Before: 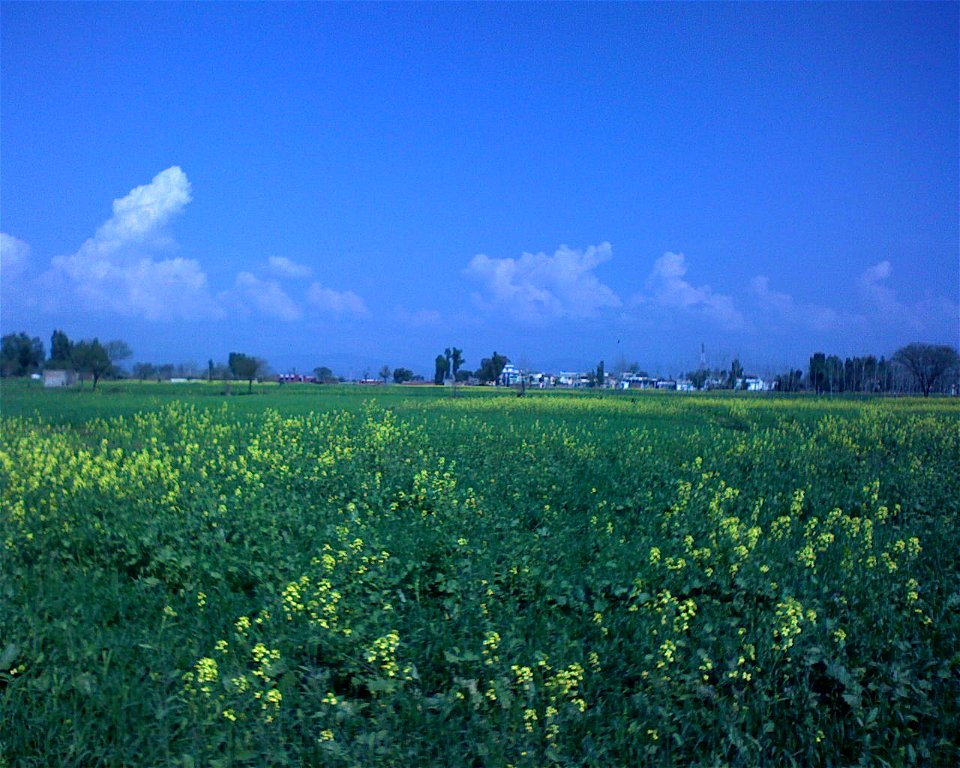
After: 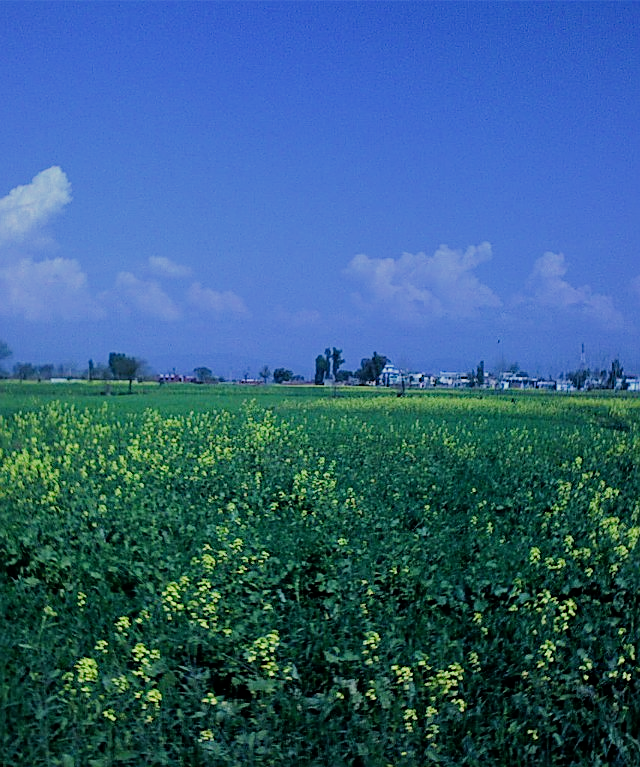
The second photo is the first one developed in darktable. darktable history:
filmic rgb: black relative exposure -7.21 EV, white relative exposure 5.38 EV, hardness 3.02
sharpen: on, module defaults
crop and rotate: left 12.564%, right 20.765%
